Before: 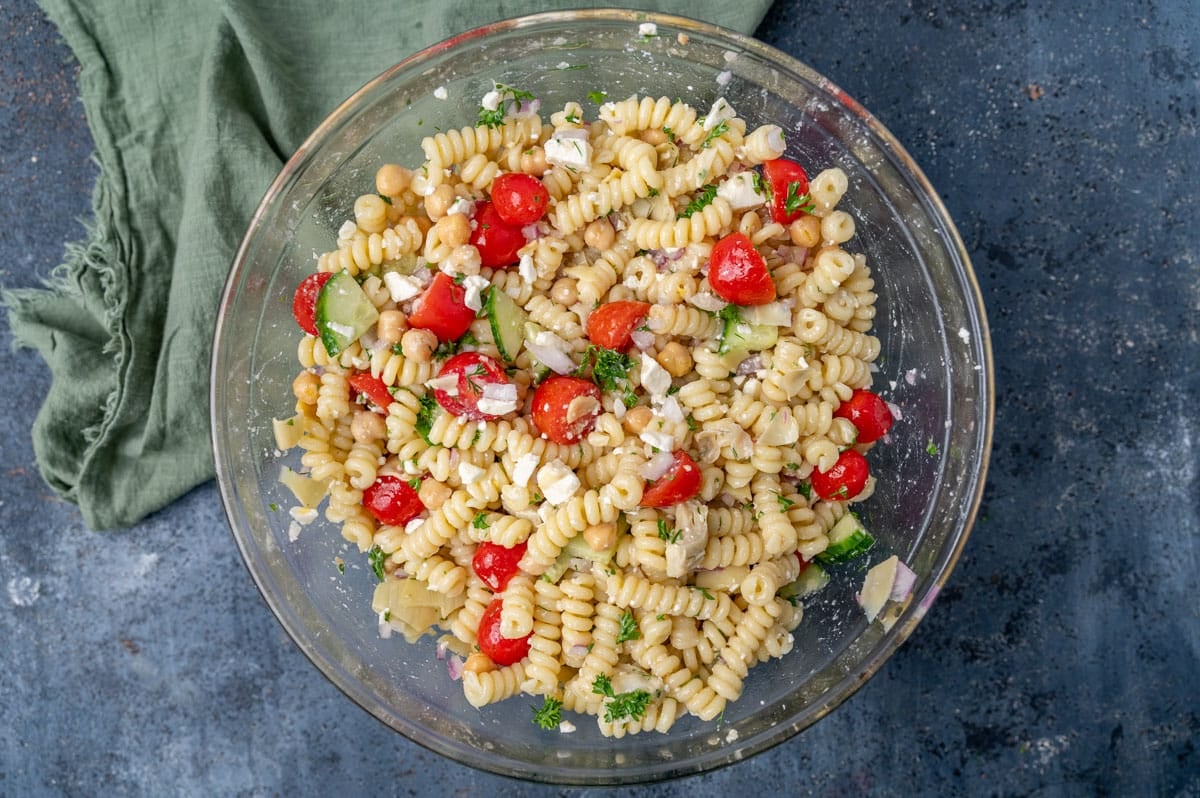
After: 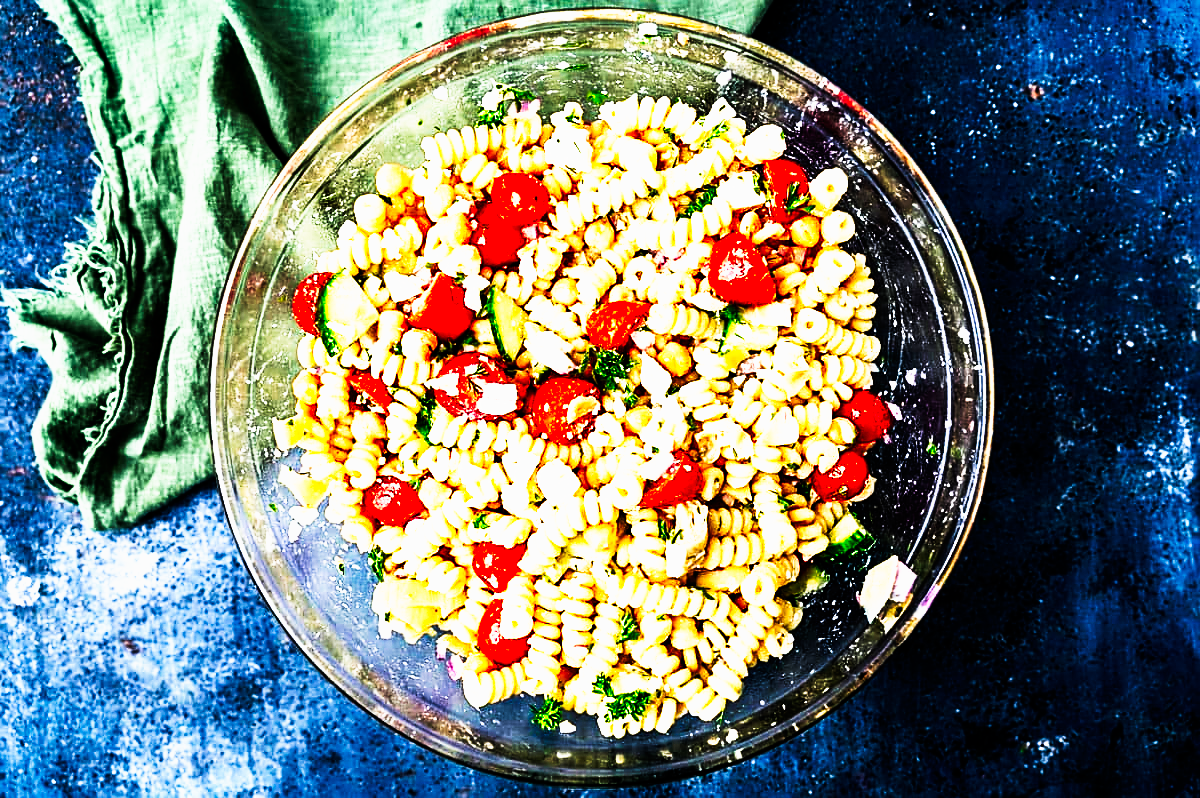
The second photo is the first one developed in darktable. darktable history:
sigmoid: contrast 1.7, skew 0.1, preserve hue 0%, red attenuation 0.1, red rotation 0.035, green attenuation 0.1, green rotation -0.017, blue attenuation 0.15, blue rotation -0.052, base primaries Rec2020
velvia: on, module defaults
sharpen: on, module defaults
tone curve: curves: ch0 [(0, 0) (0.003, 0) (0.011, 0.001) (0.025, 0.003) (0.044, 0.003) (0.069, 0.006) (0.1, 0.009) (0.136, 0.014) (0.177, 0.029) (0.224, 0.061) (0.277, 0.127) (0.335, 0.218) (0.399, 0.38) (0.468, 0.588) (0.543, 0.809) (0.623, 0.947) (0.709, 0.987) (0.801, 0.99) (0.898, 0.99) (1, 1)], preserve colors none
